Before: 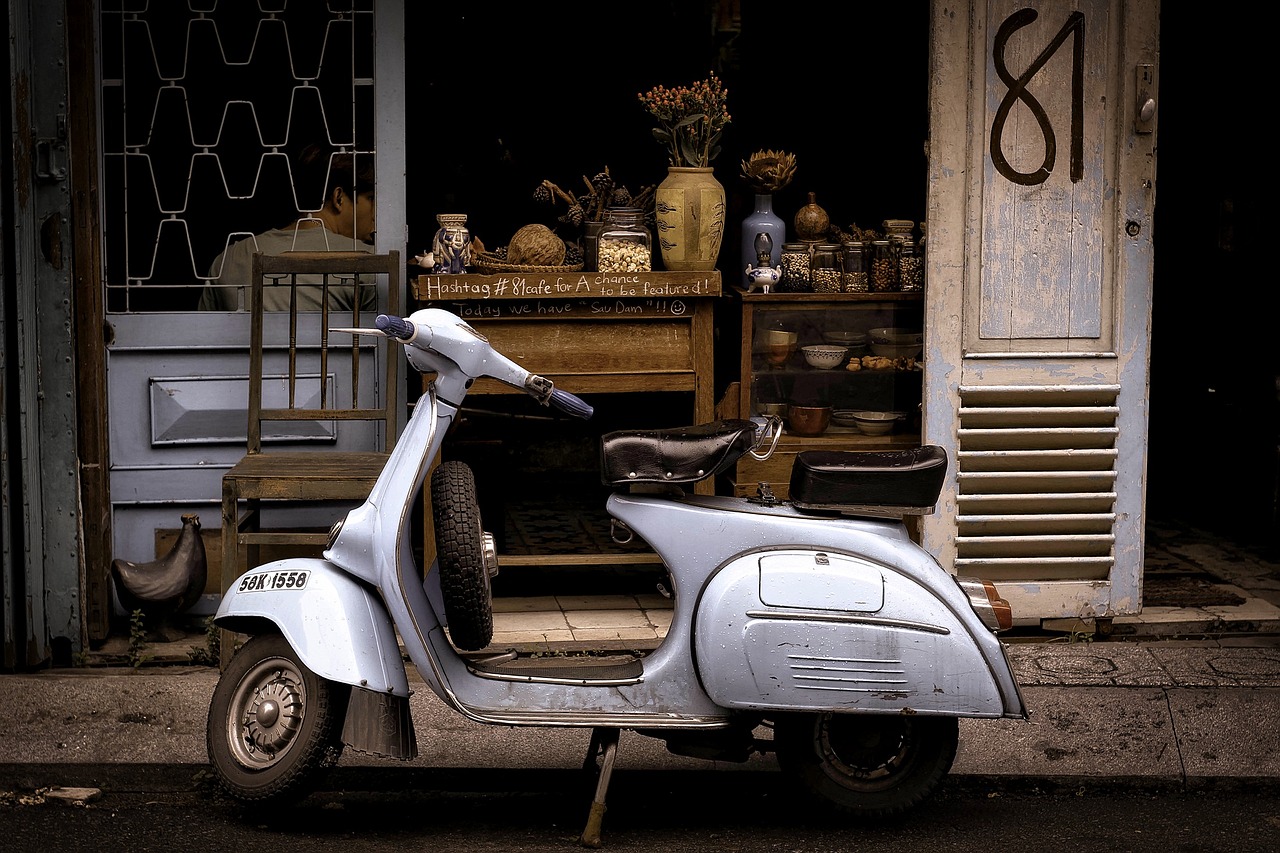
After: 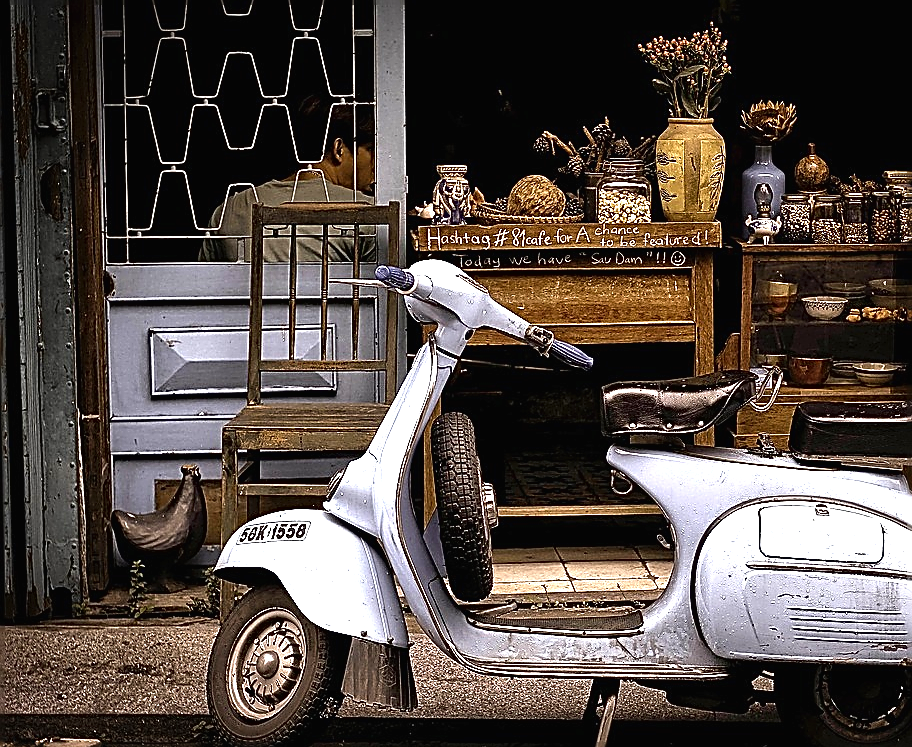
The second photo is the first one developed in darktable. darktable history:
levels: levels [0, 0.374, 0.749]
sharpen: amount 1.861
contrast brightness saturation: contrast -0.02, brightness -0.01, saturation 0.03
crop: top 5.803%, right 27.864%, bottom 5.804%
tone equalizer: on, module defaults
